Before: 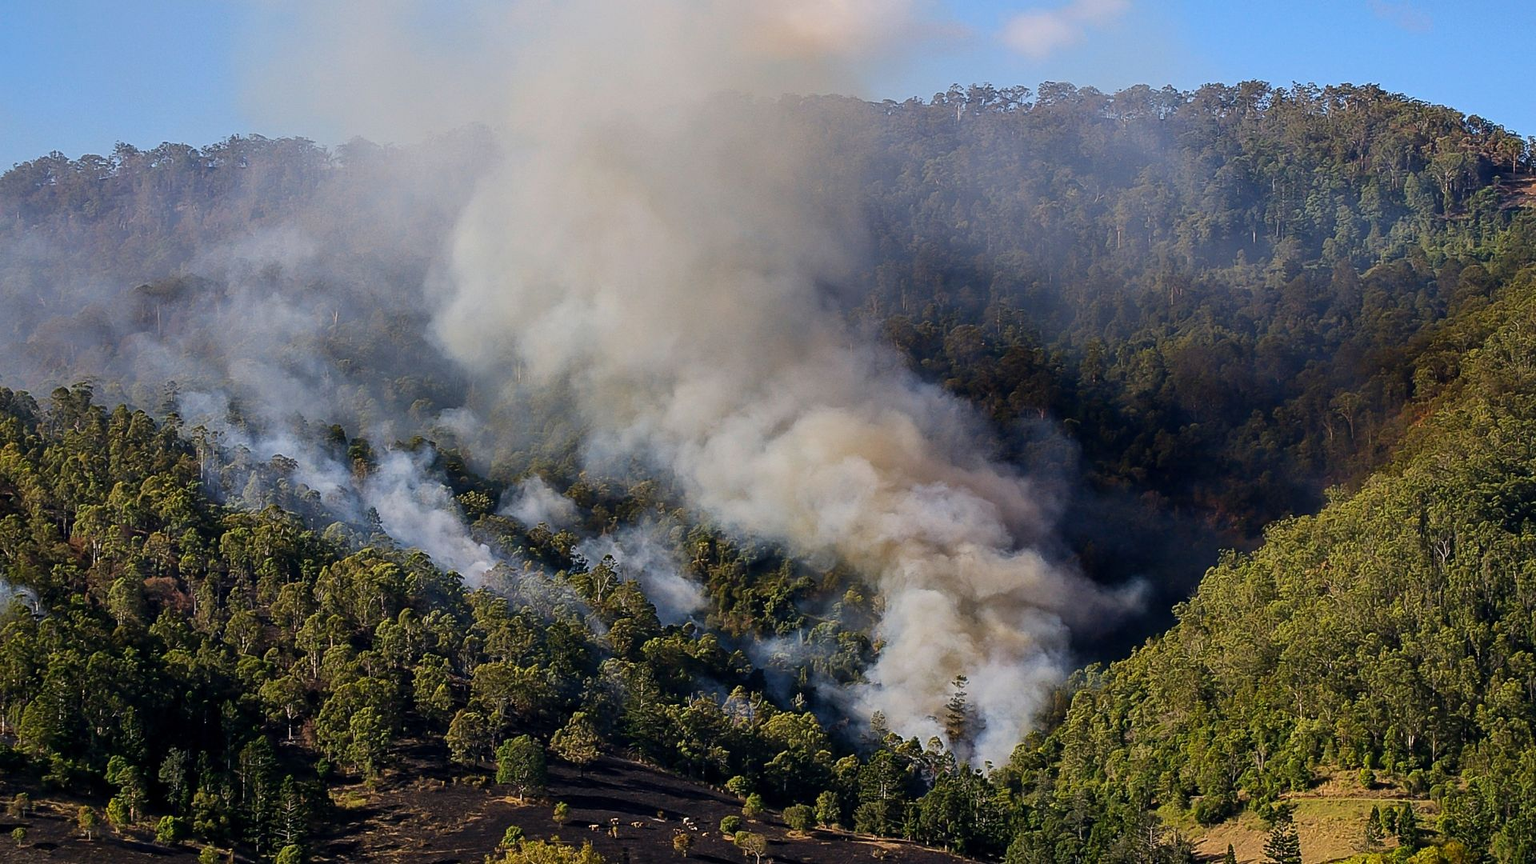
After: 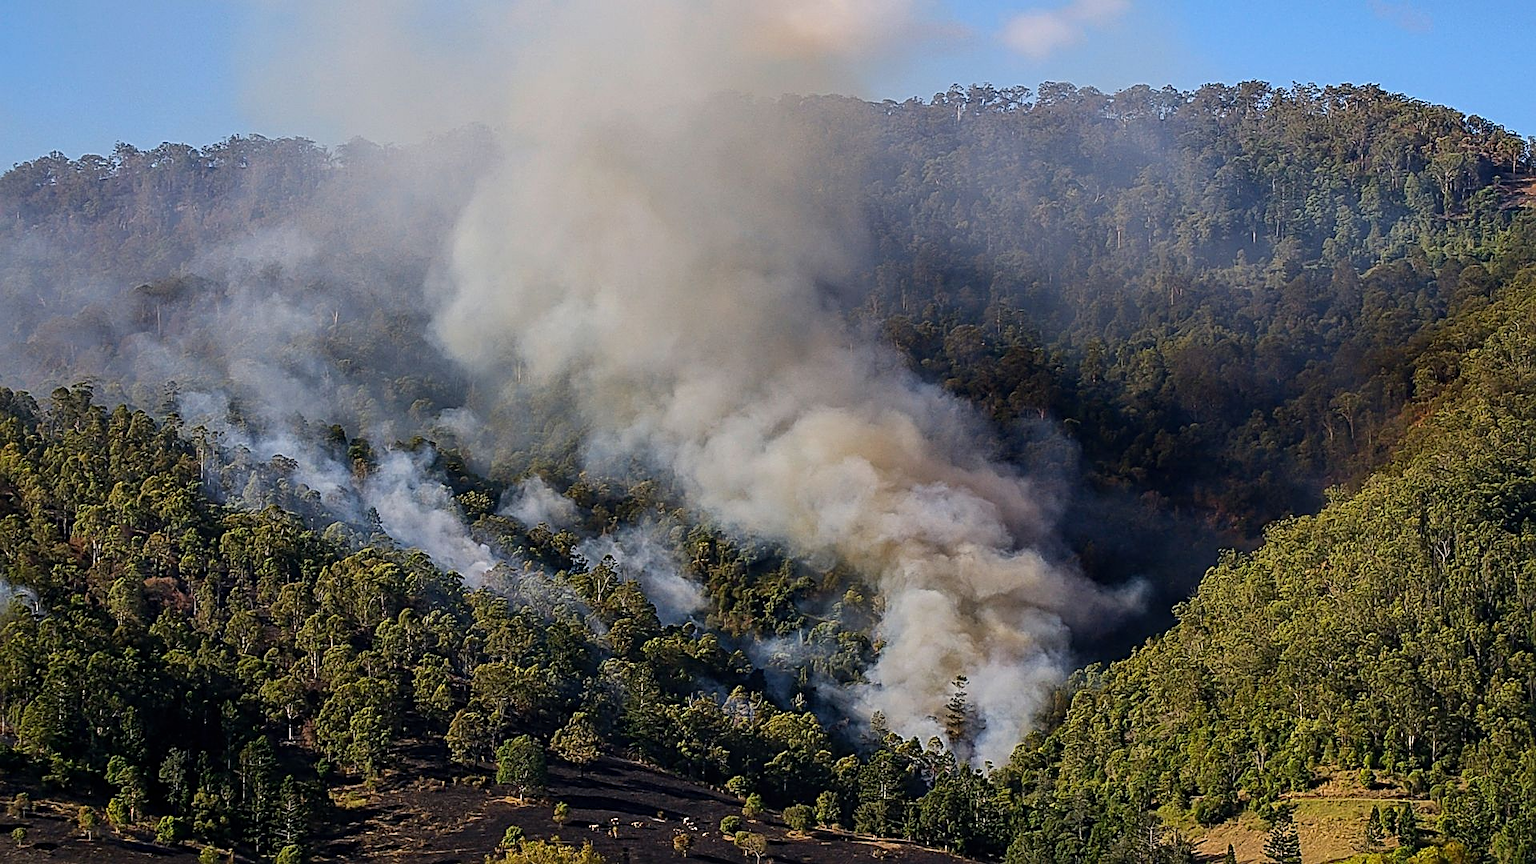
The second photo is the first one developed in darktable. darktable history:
sharpen: radius 3.119
local contrast: detail 110%
